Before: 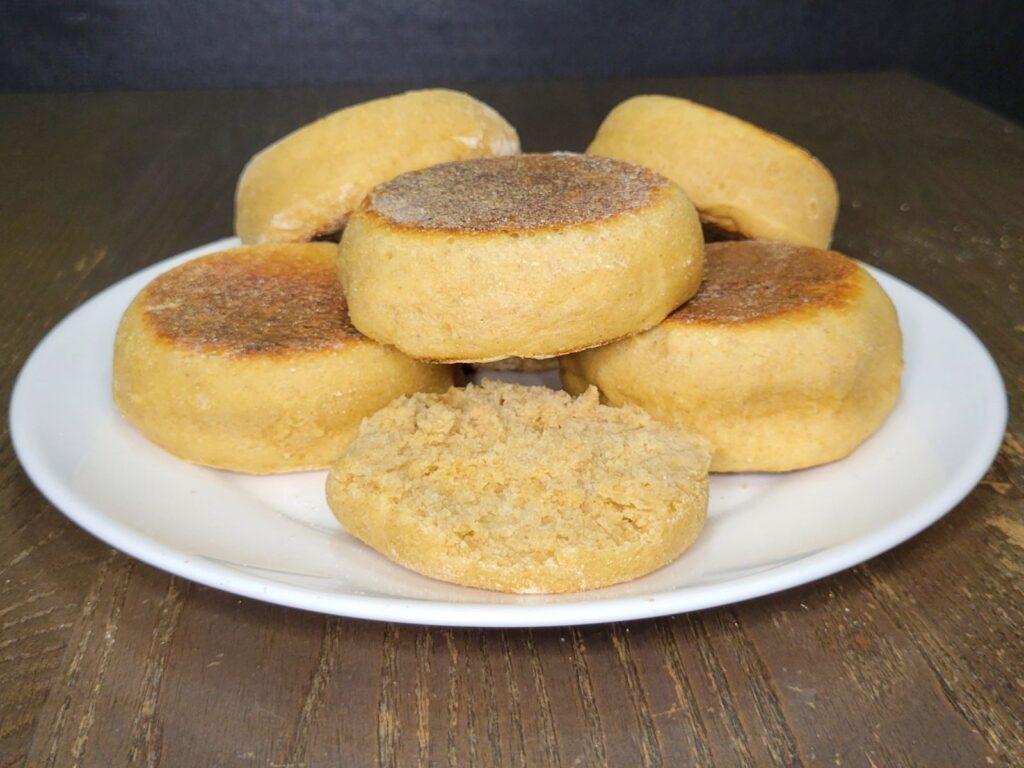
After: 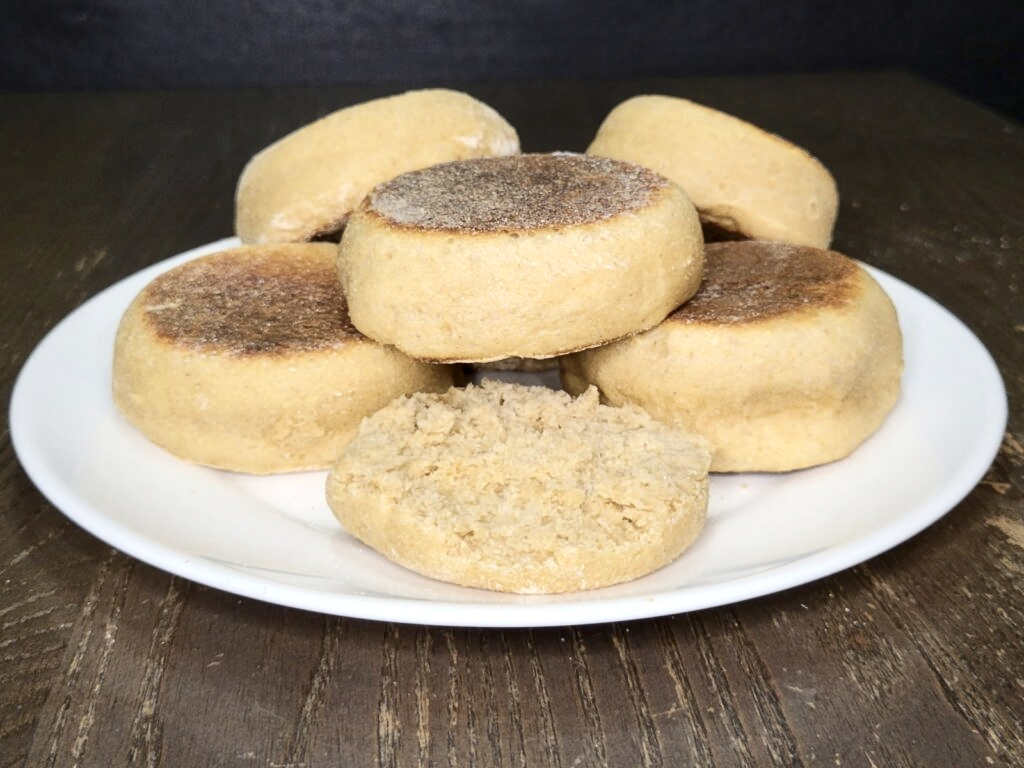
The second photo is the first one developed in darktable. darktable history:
local contrast: mode bilateral grid, contrast 20, coarseness 50, detail 119%, midtone range 0.2
contrast brightness saturation: contrast 0.248, saturation -0.314
shadows and highlights: radius 332.14, shadows 53.92, highlights -99.76, compress 94.42%, soften with gaussian
